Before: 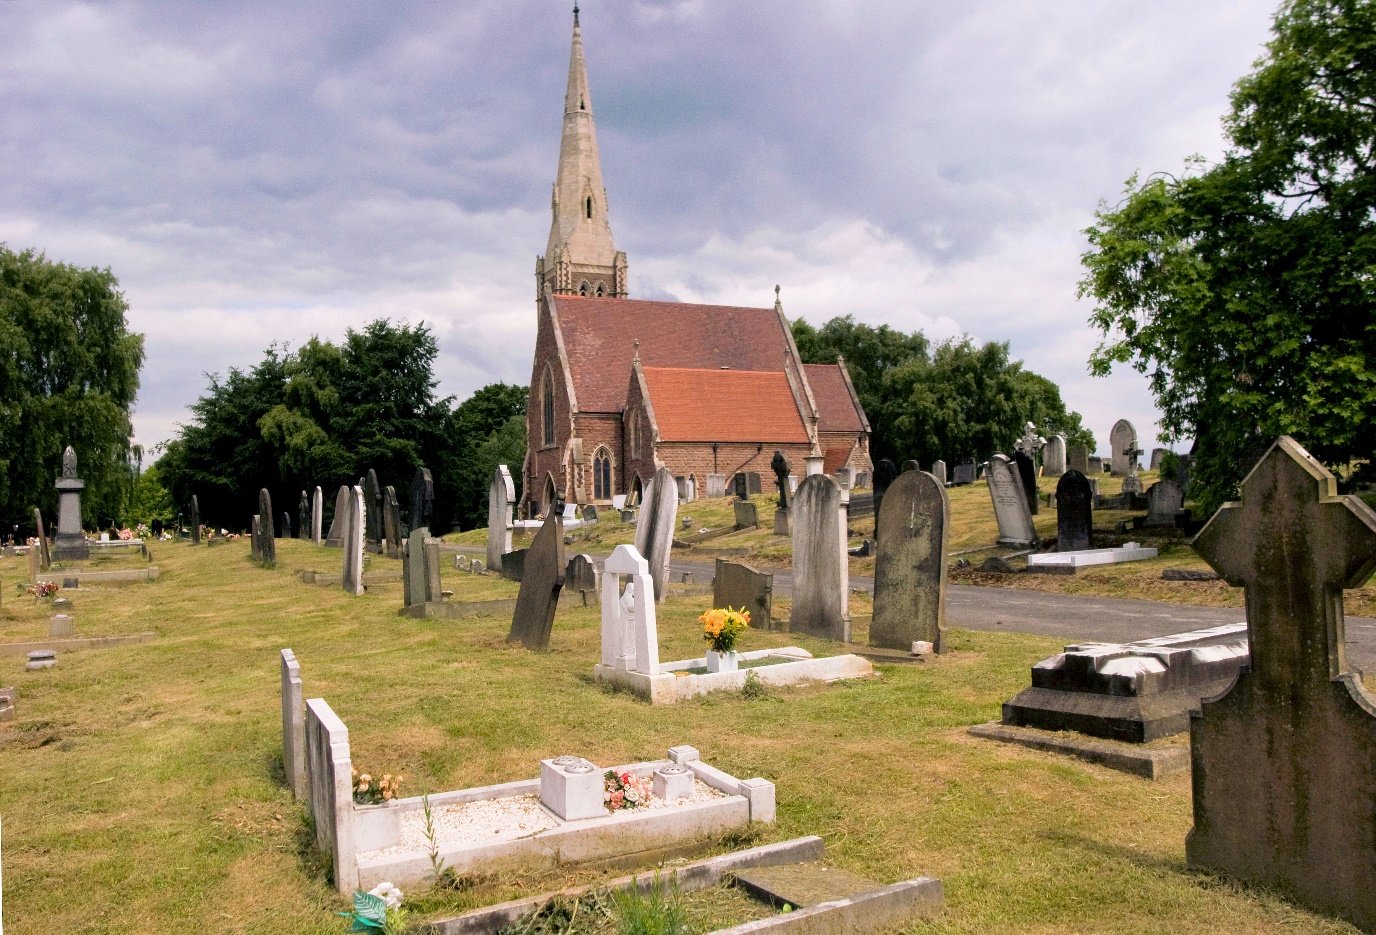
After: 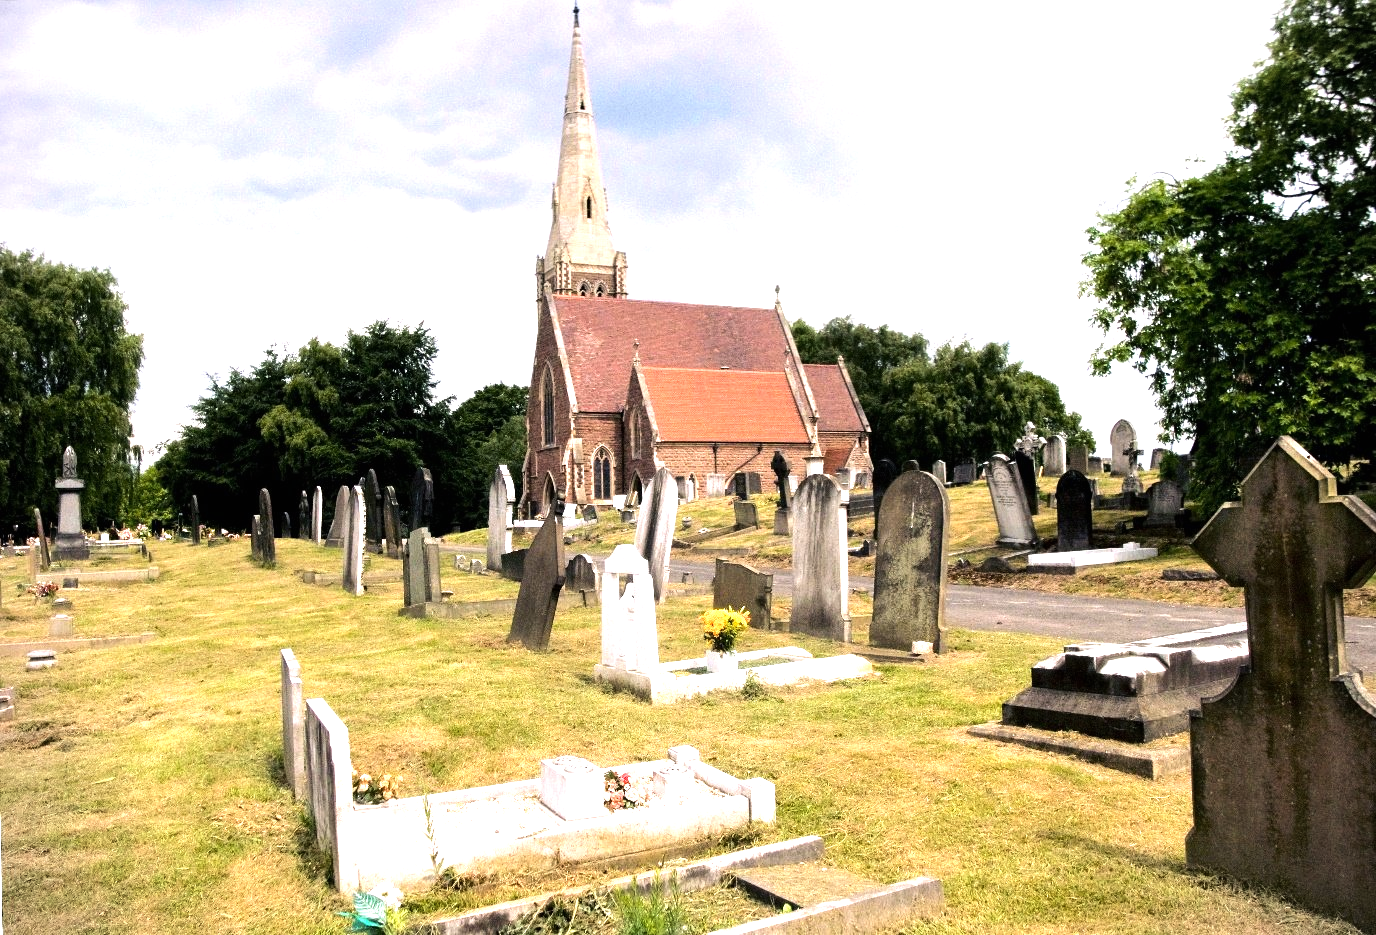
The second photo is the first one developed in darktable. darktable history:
vignetting: fall-off start 91.19%
exposure: black level correction 0, exposure 0.5 EV, compensate exposure bias true, compensate highlight preservation false
tone equalizer: -8 EV -0.75 EV, -7 EV -0.7 EV, -6 EV -0.6 EV, -5 EV -0.4 EV, -3 EV 0.4 EV, -2 EV 0.6 EV, -1 EV 0.7 EV, +0 EV 0.75 EV, edges refinement/feathering 500, mask exposure compensation -1.57 EV, preserve details no
